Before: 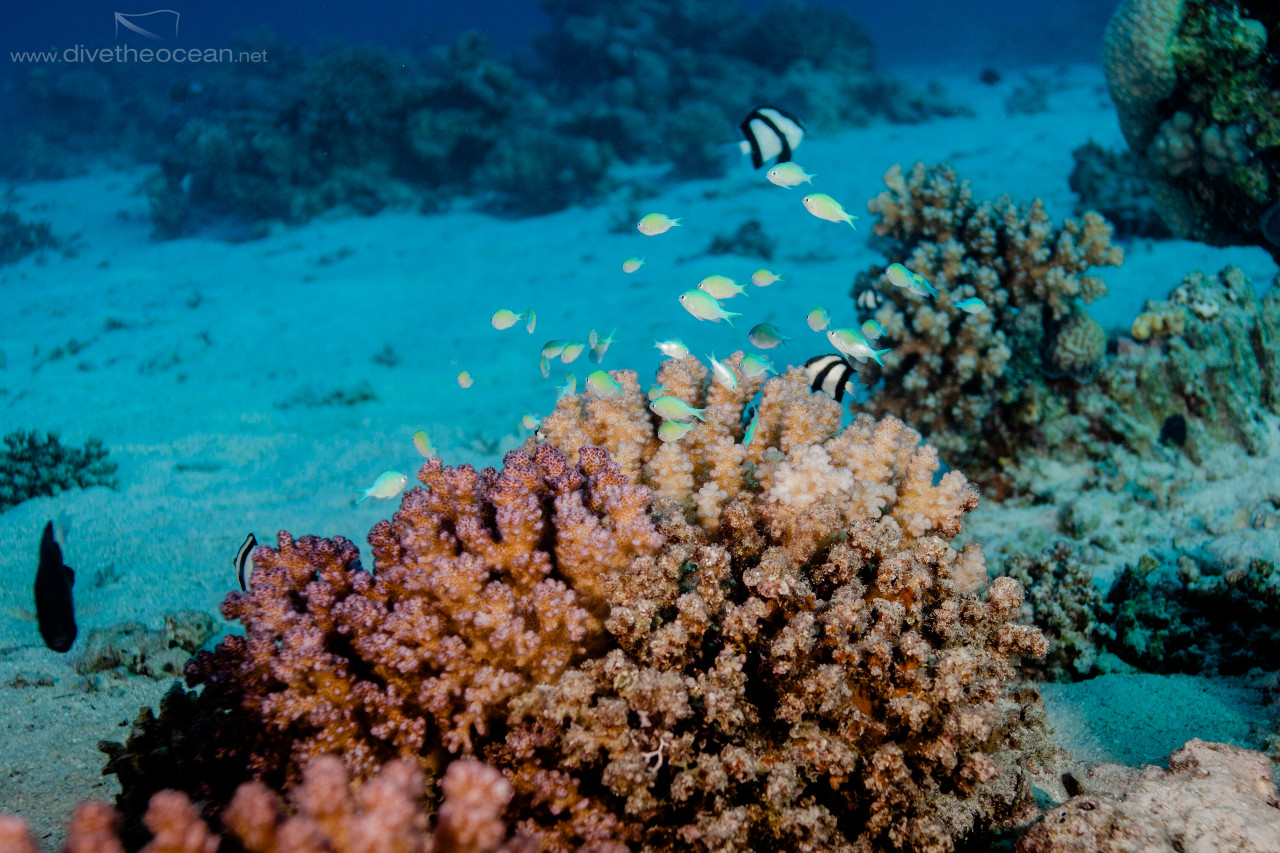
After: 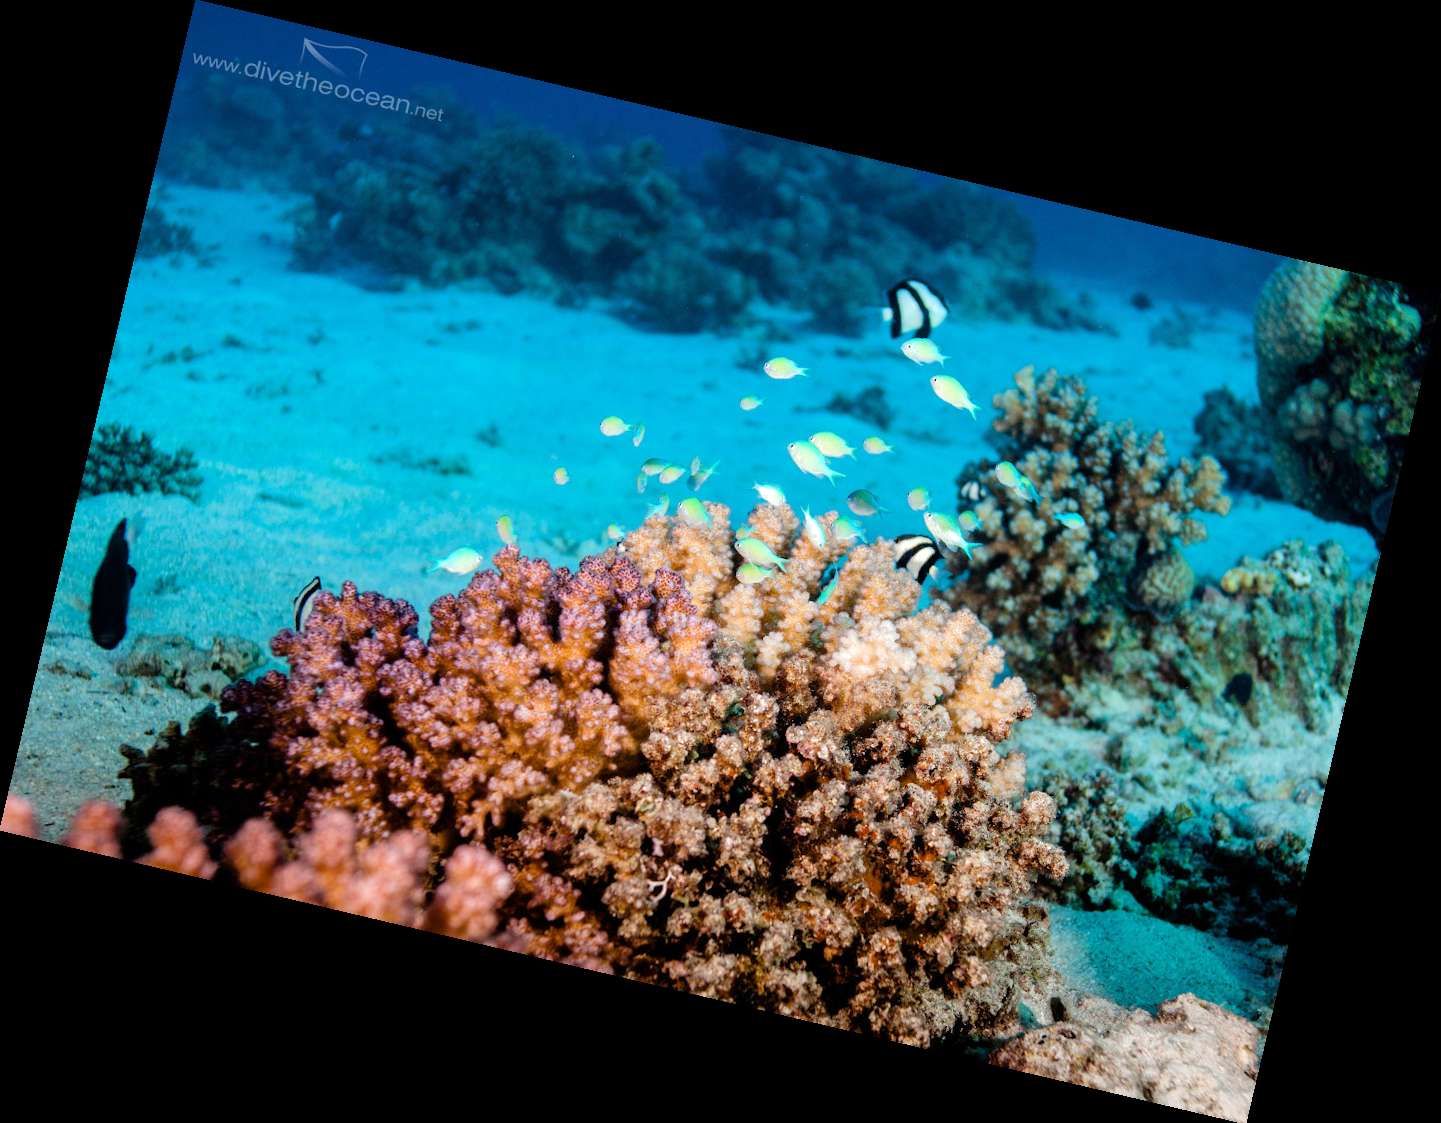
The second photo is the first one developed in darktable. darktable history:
rotate and perspective: rotation 13.27°, automatic cropping off
exposure: exposure 0.64 EV, compensate highlight preservation false
